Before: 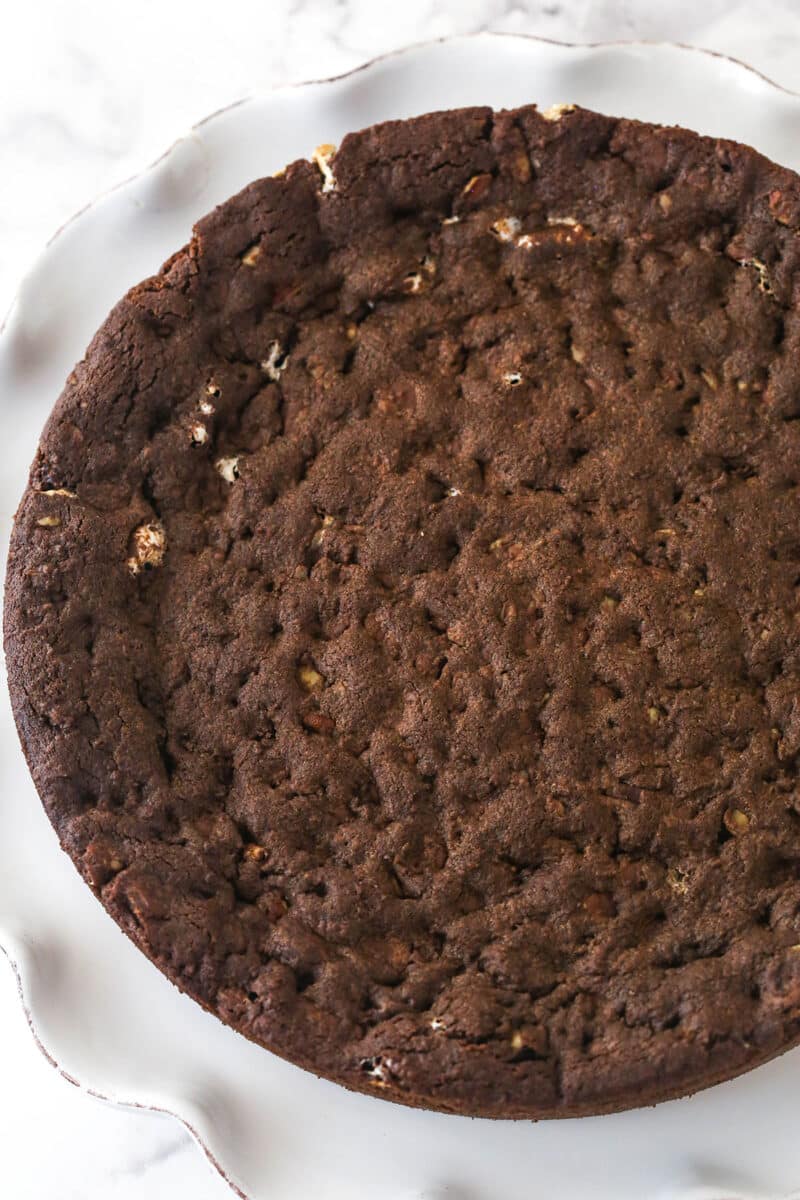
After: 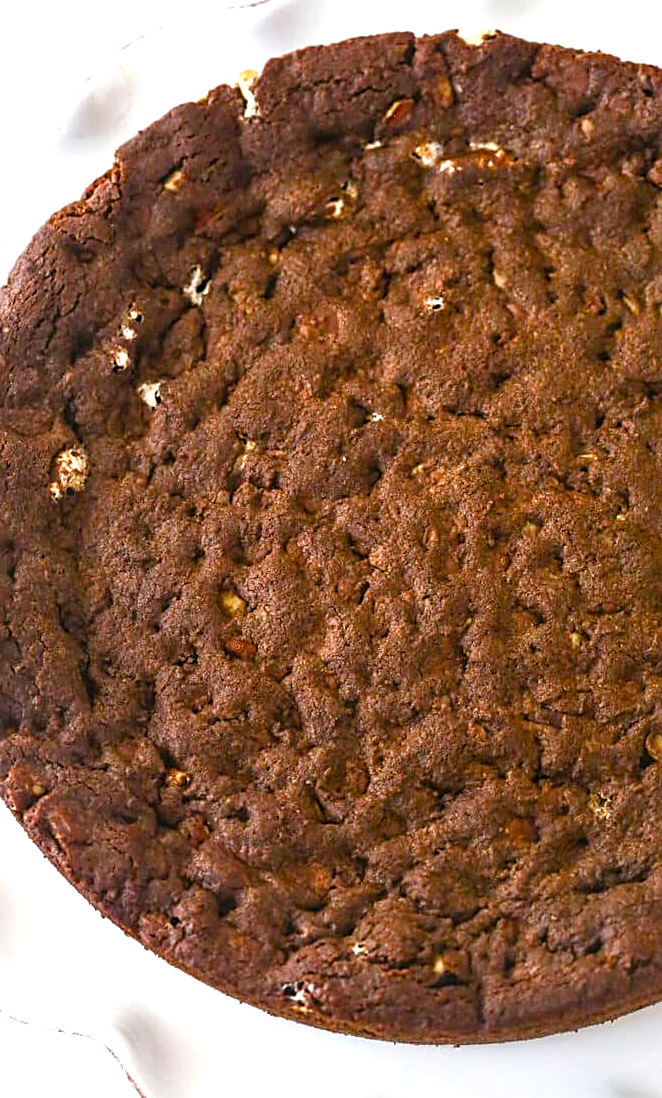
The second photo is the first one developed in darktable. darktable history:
exposure: black level correction 0, exposure 0.7 EV, compensate exposure bias true, compensate highlight preservation false
color balance rgb: perceptual saturation grading › global saturation 35%, perceptual saturation grading › highlights -30%, perceptual saturation grading › shadows 35%, perceptual brilliance grading › global brilliance 3%, perceptual brilliance grading › highlights -3%, perceptual brilliance grading › shadows 3%
sharpen: on, module defaults
crop: left 9.807%, top 6.259%, right 7.334%, bottom 2.177%
